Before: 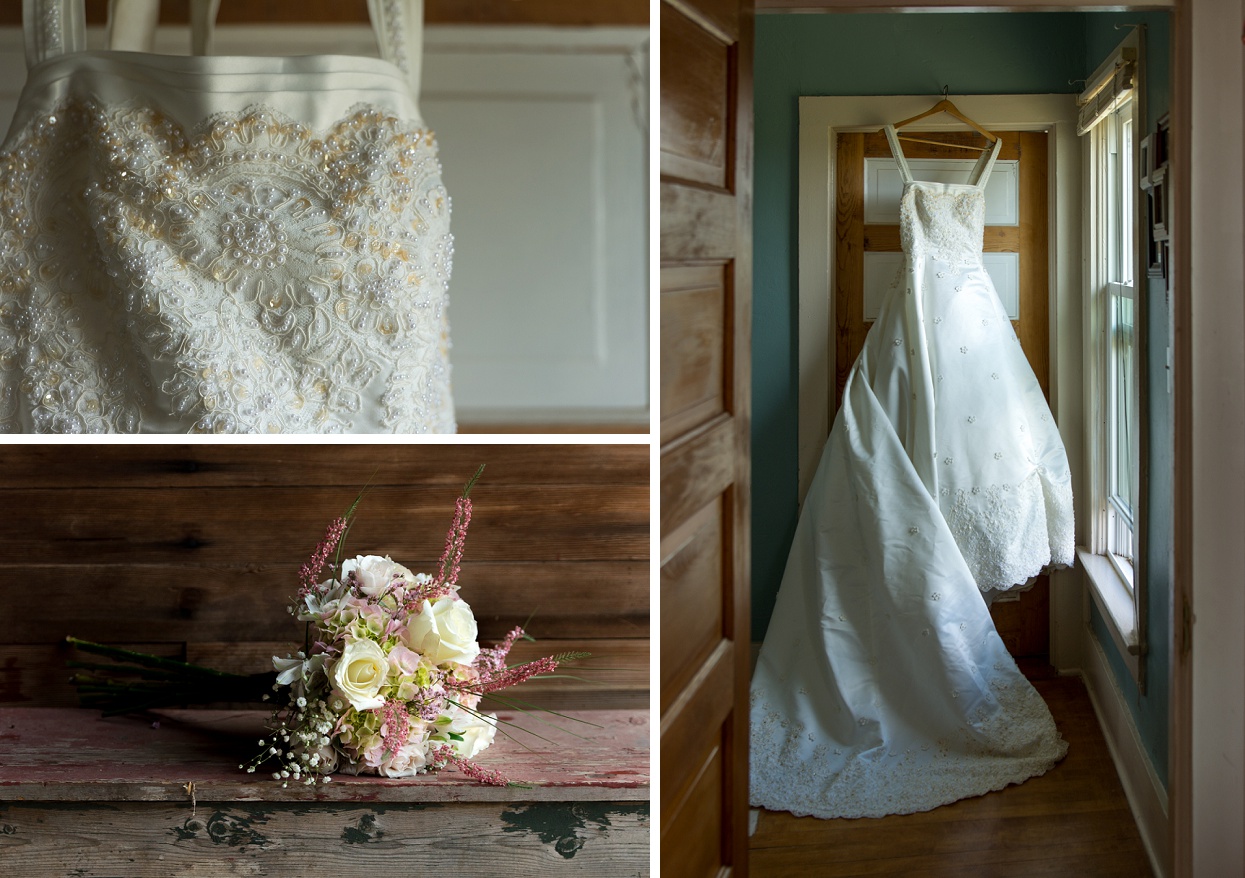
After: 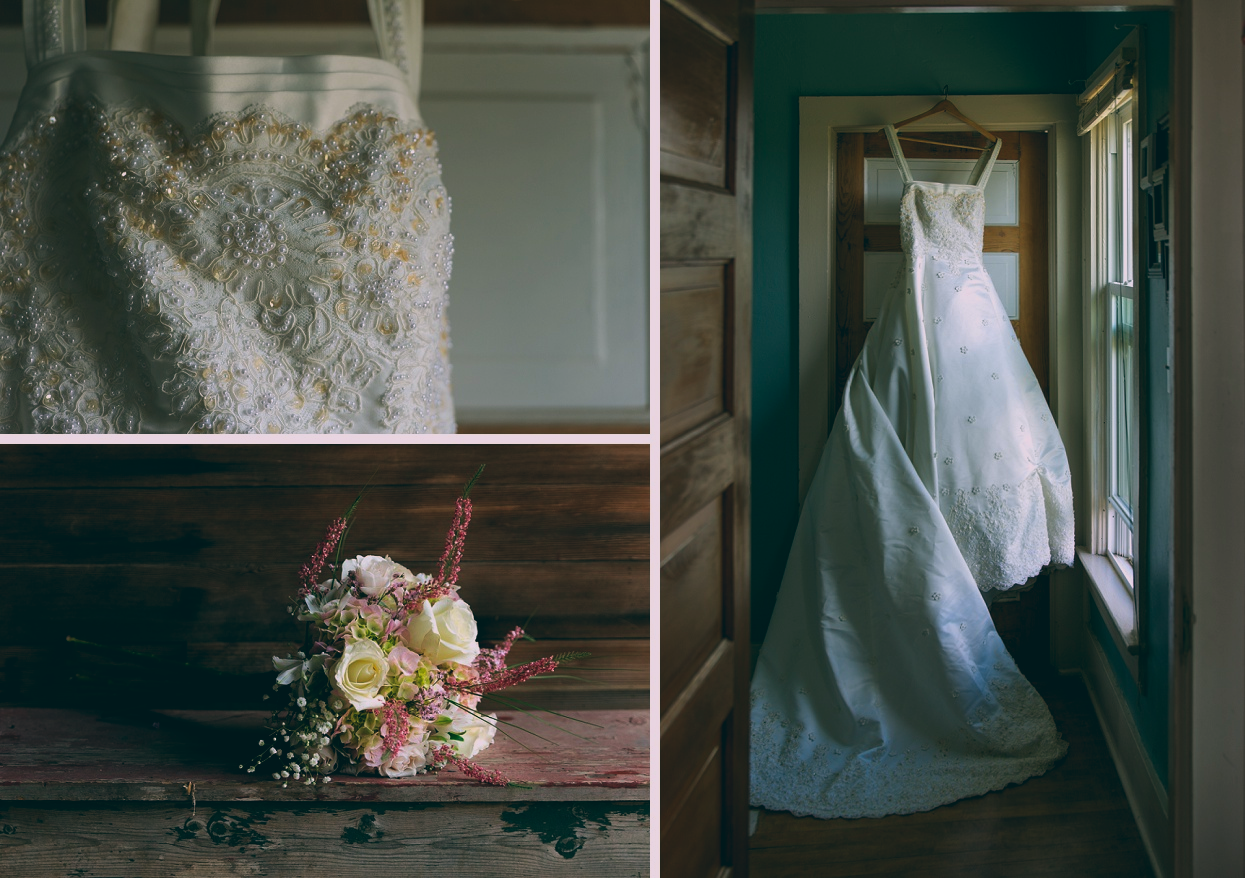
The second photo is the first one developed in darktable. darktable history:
lowpass: radius 0.1, contrast 0.85, saturation 1.1, unbound 0
color balance: lift [1.016, 0.983, 1, 1.017], gamma [0.78, 1.018, 1.043, 0.957], gain [0.786, 1.063, 0.937, 1.017], input saturation 118.26%, contrast 13.43%, contrast fulcrum 21.62%, output saturation 82.76%
